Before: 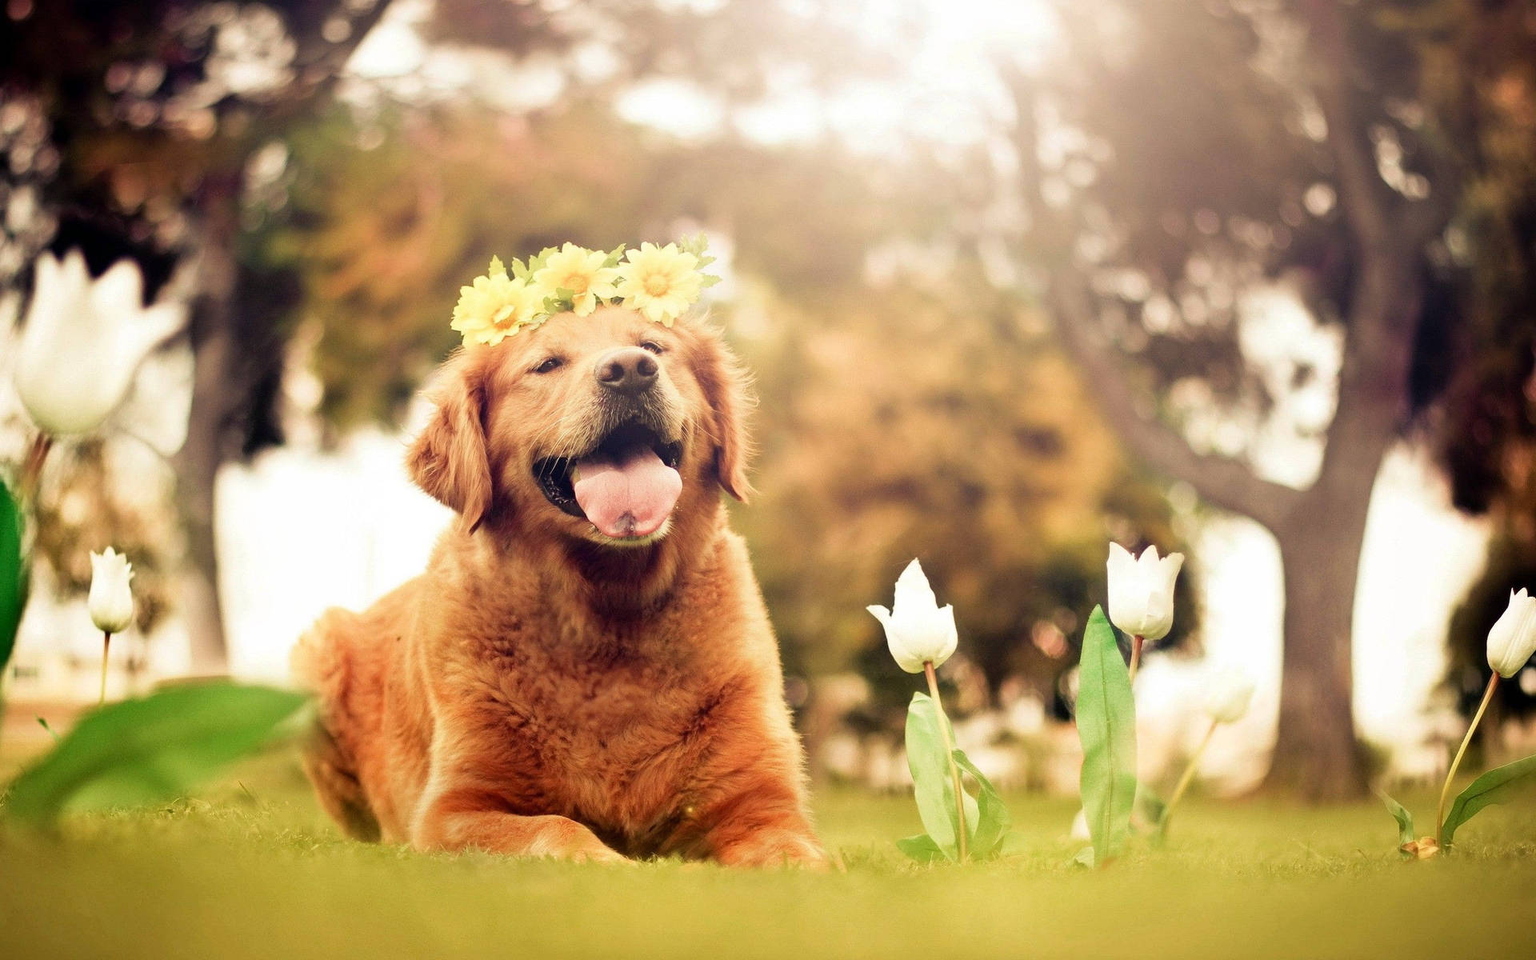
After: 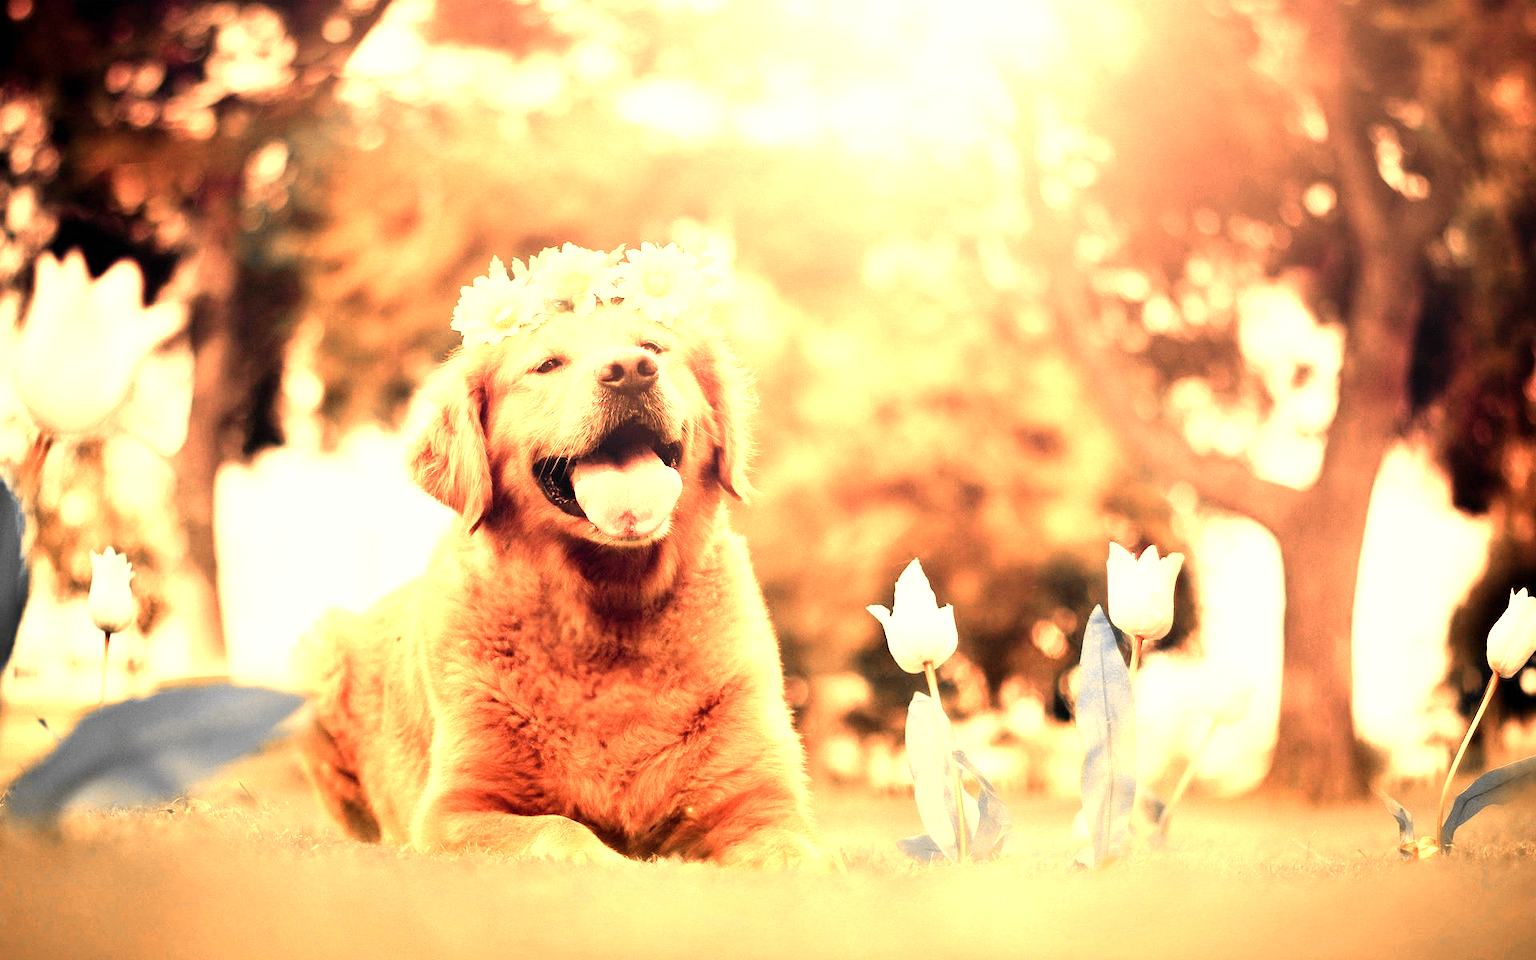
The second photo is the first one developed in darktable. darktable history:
white balance: red 1.467, blue 0.684
color zones: curves: ch0 [(0, 0.65) (0.096, 0.644) (0.221, 0.539) (0.429, 0.5) (0.571, 0.5) (0.714, 0.5) (0.857, 0.5) (1, 0.65)]; ch1 [(0, 0.5) (0.143, 0.5) (0.257, -0.002) (0.429, 0.04) (0.571, -0.001) (0.714, -0.015) (0.857, 0.024) (1, 0.5)]
